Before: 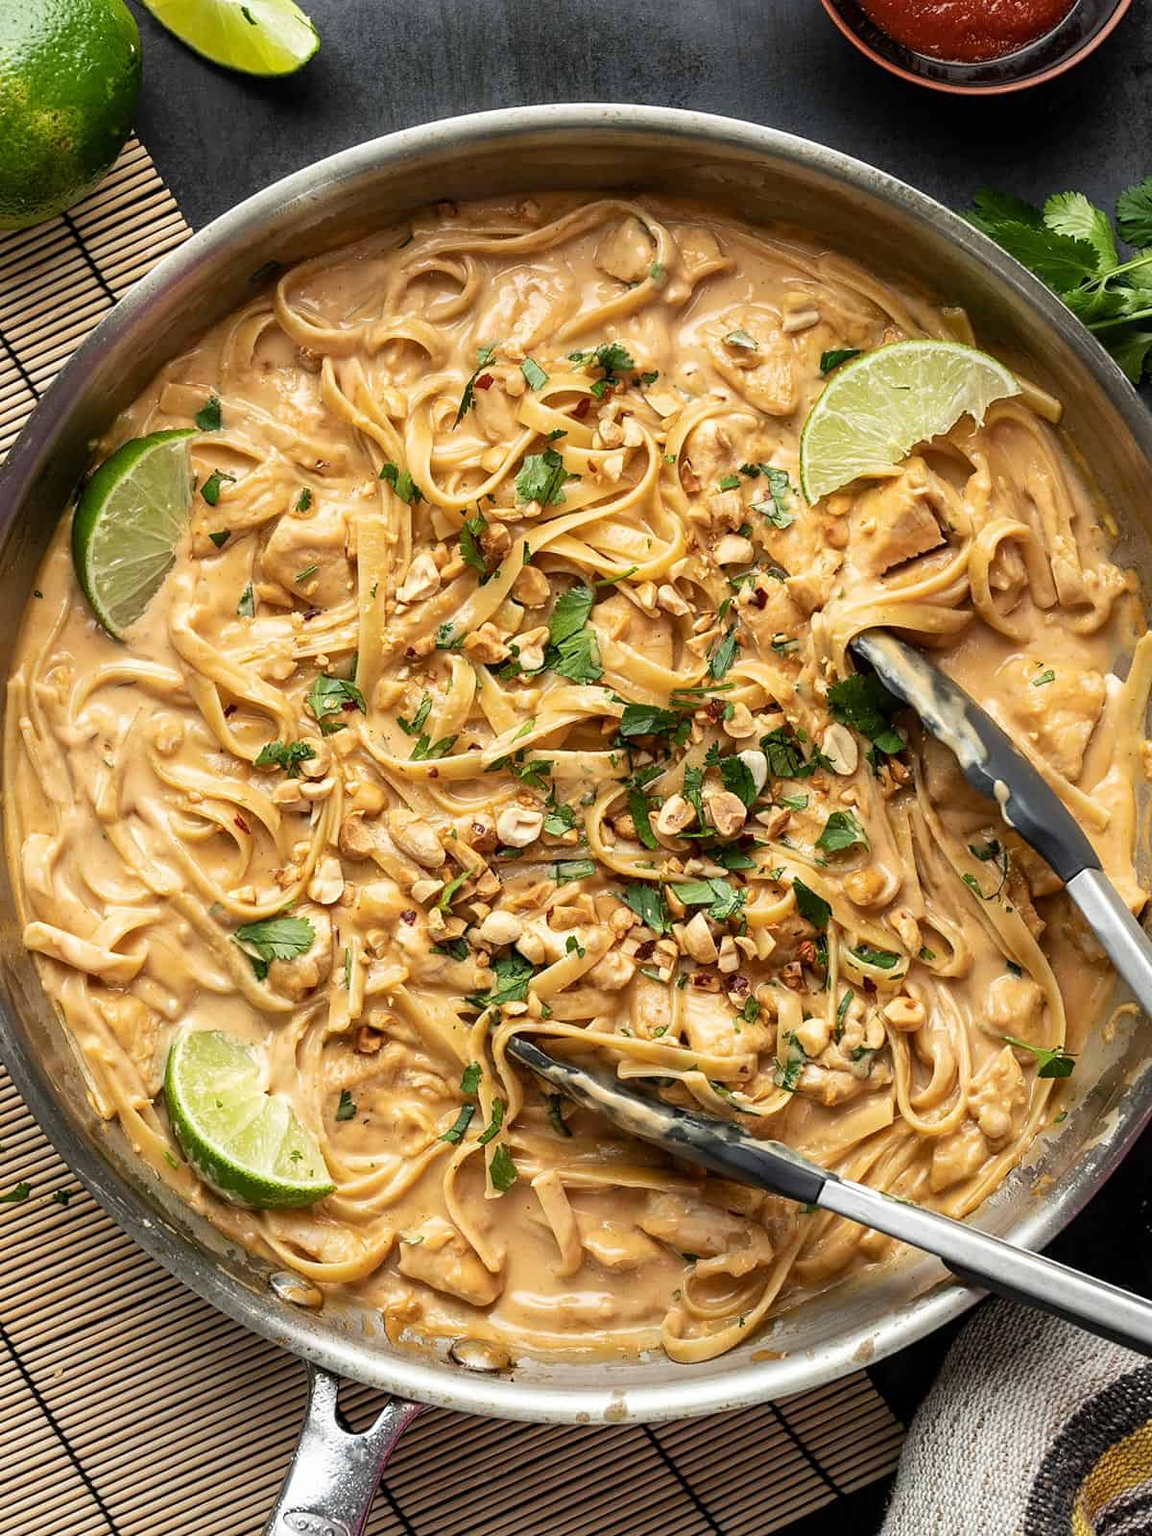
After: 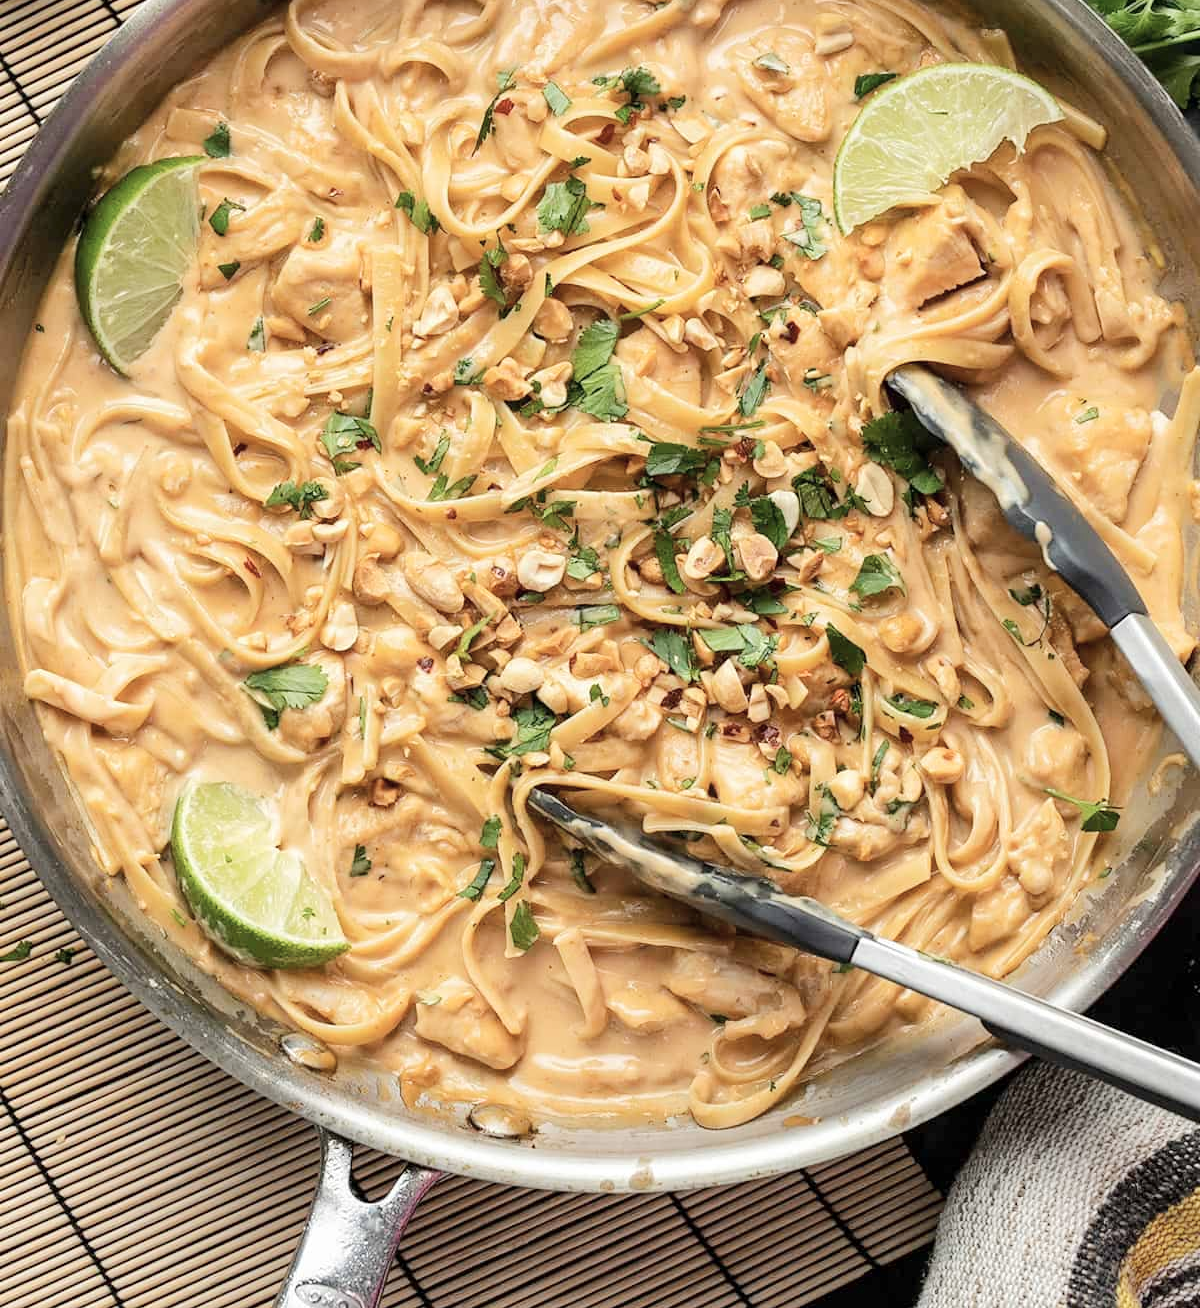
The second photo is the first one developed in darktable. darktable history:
base curve: curves: ch0 [(0, 0) (0.158, 0.273) (0.879, 0.895) (1, 1)]
crop and rotate: top 18.212%
color correction: highlights b* 0.048, saturation 0.768
